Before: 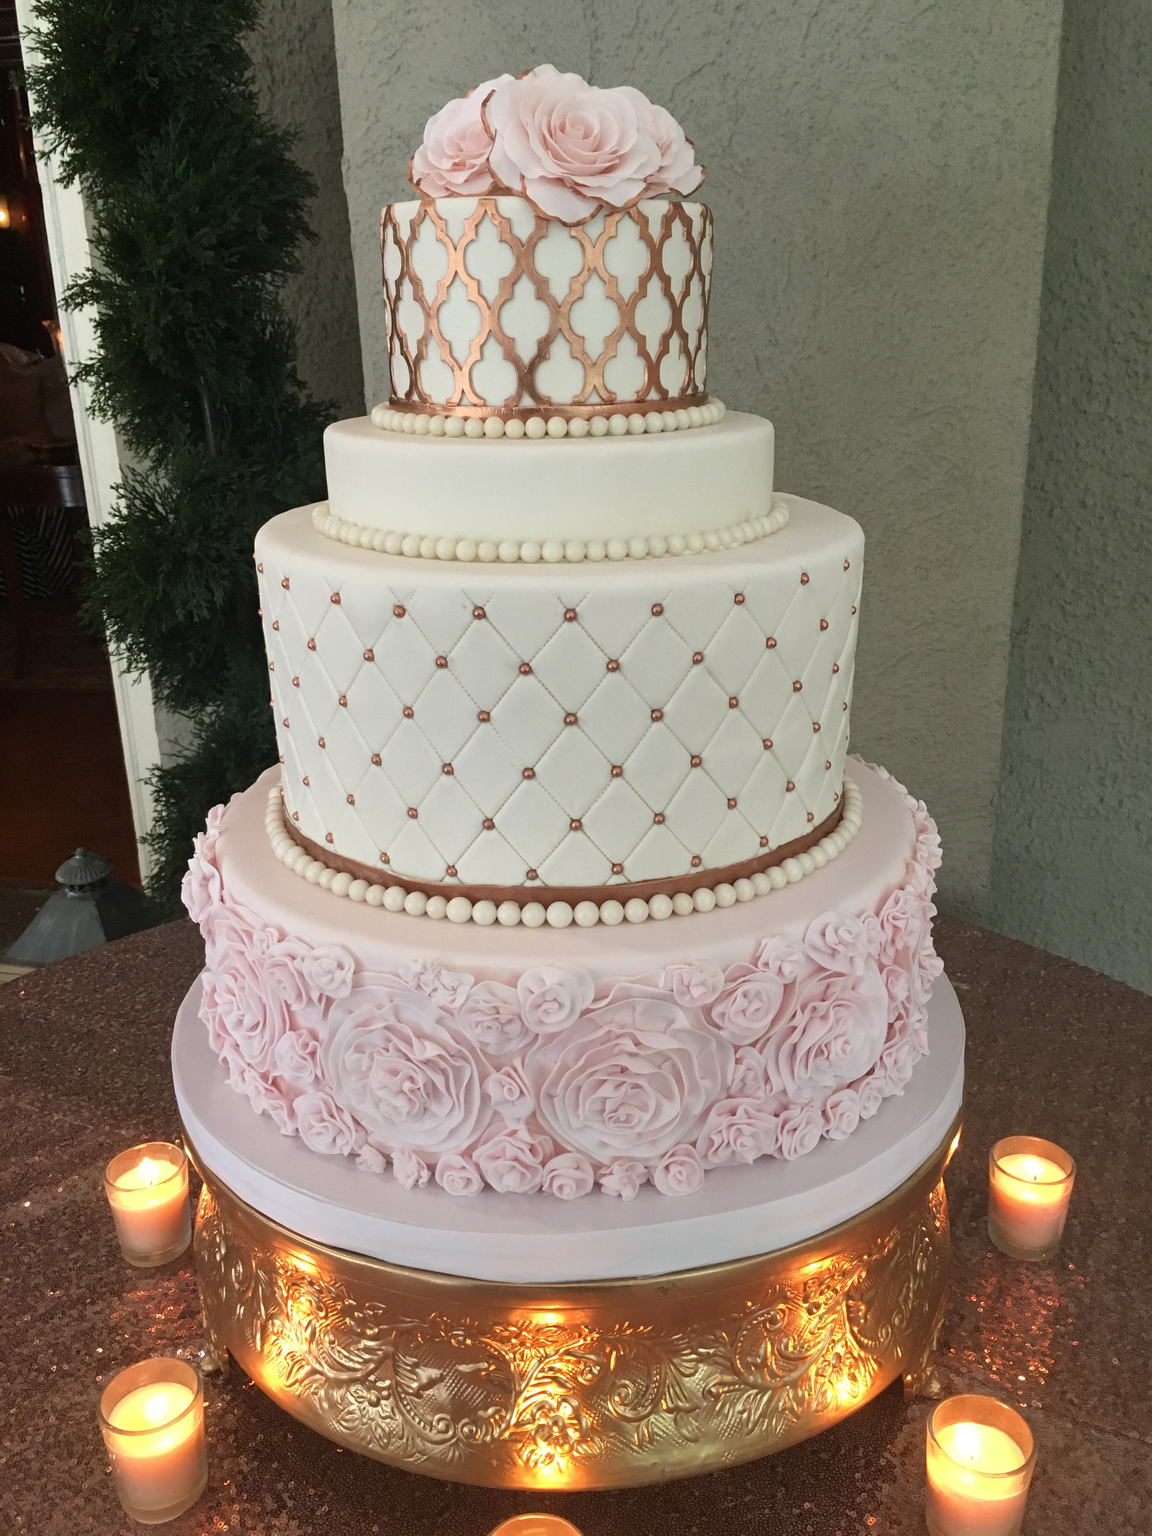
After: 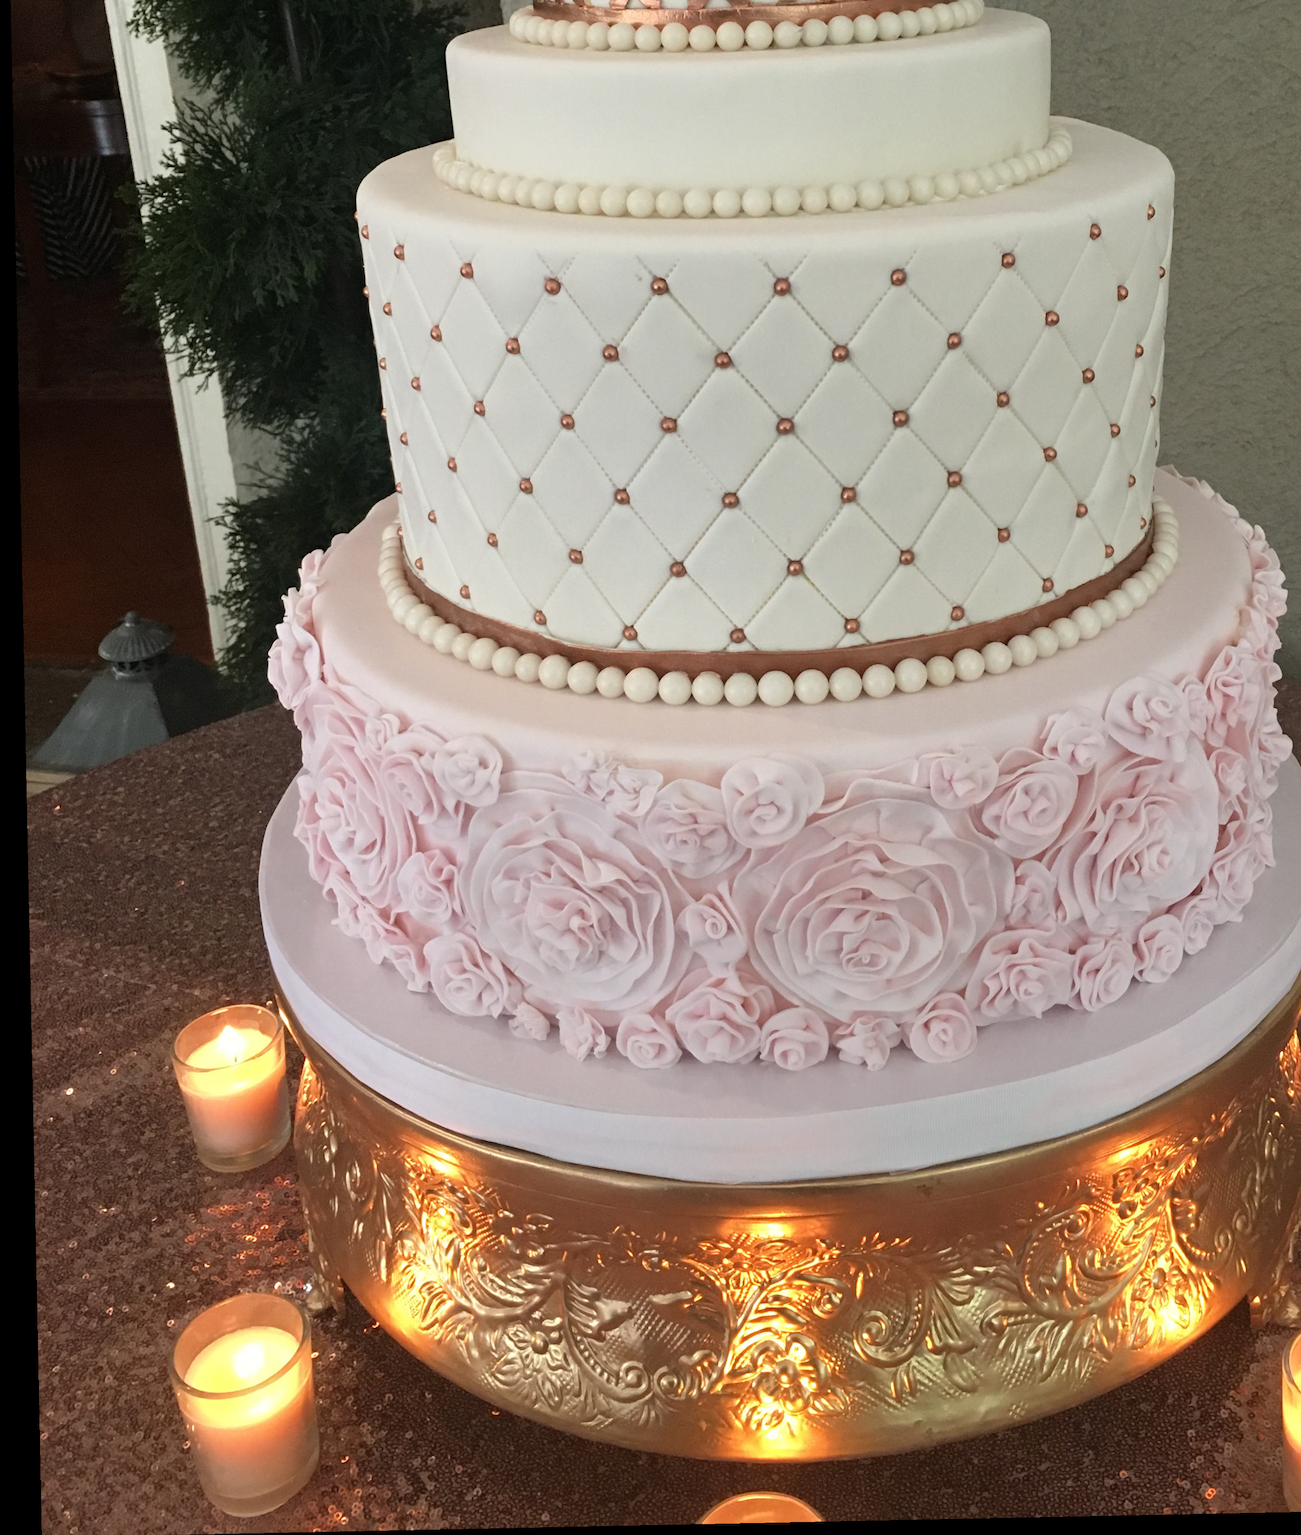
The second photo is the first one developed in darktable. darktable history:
crop: top 26.531%, right 17.959%
rotate and perspective: rotation -1.17°, automatic cropping off
